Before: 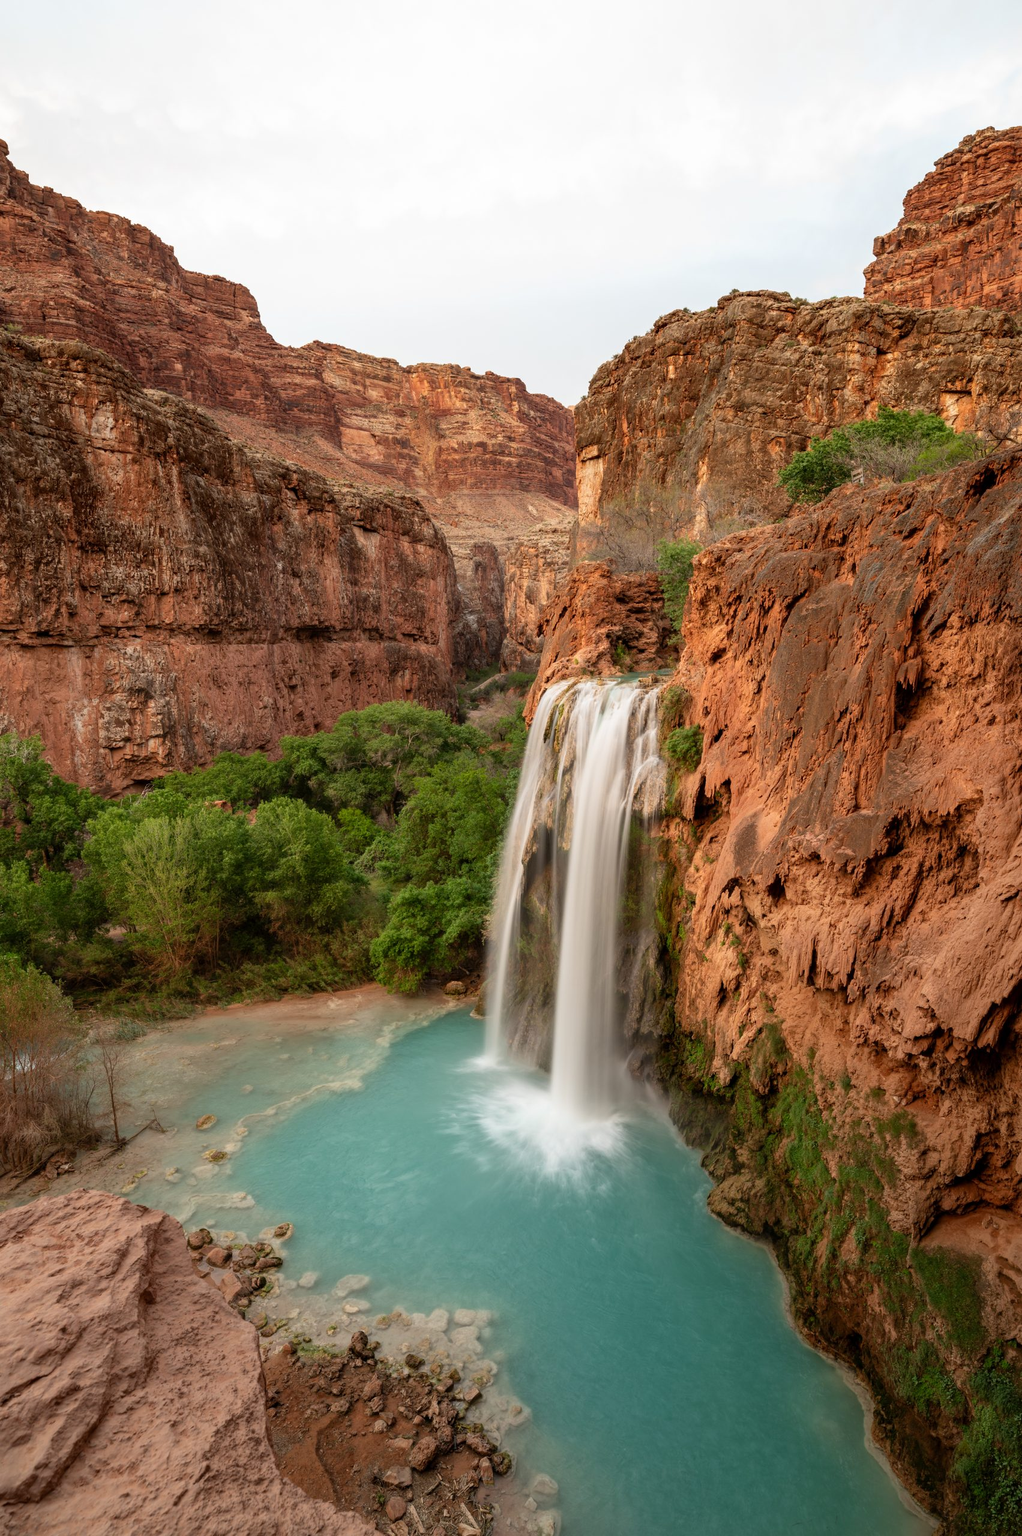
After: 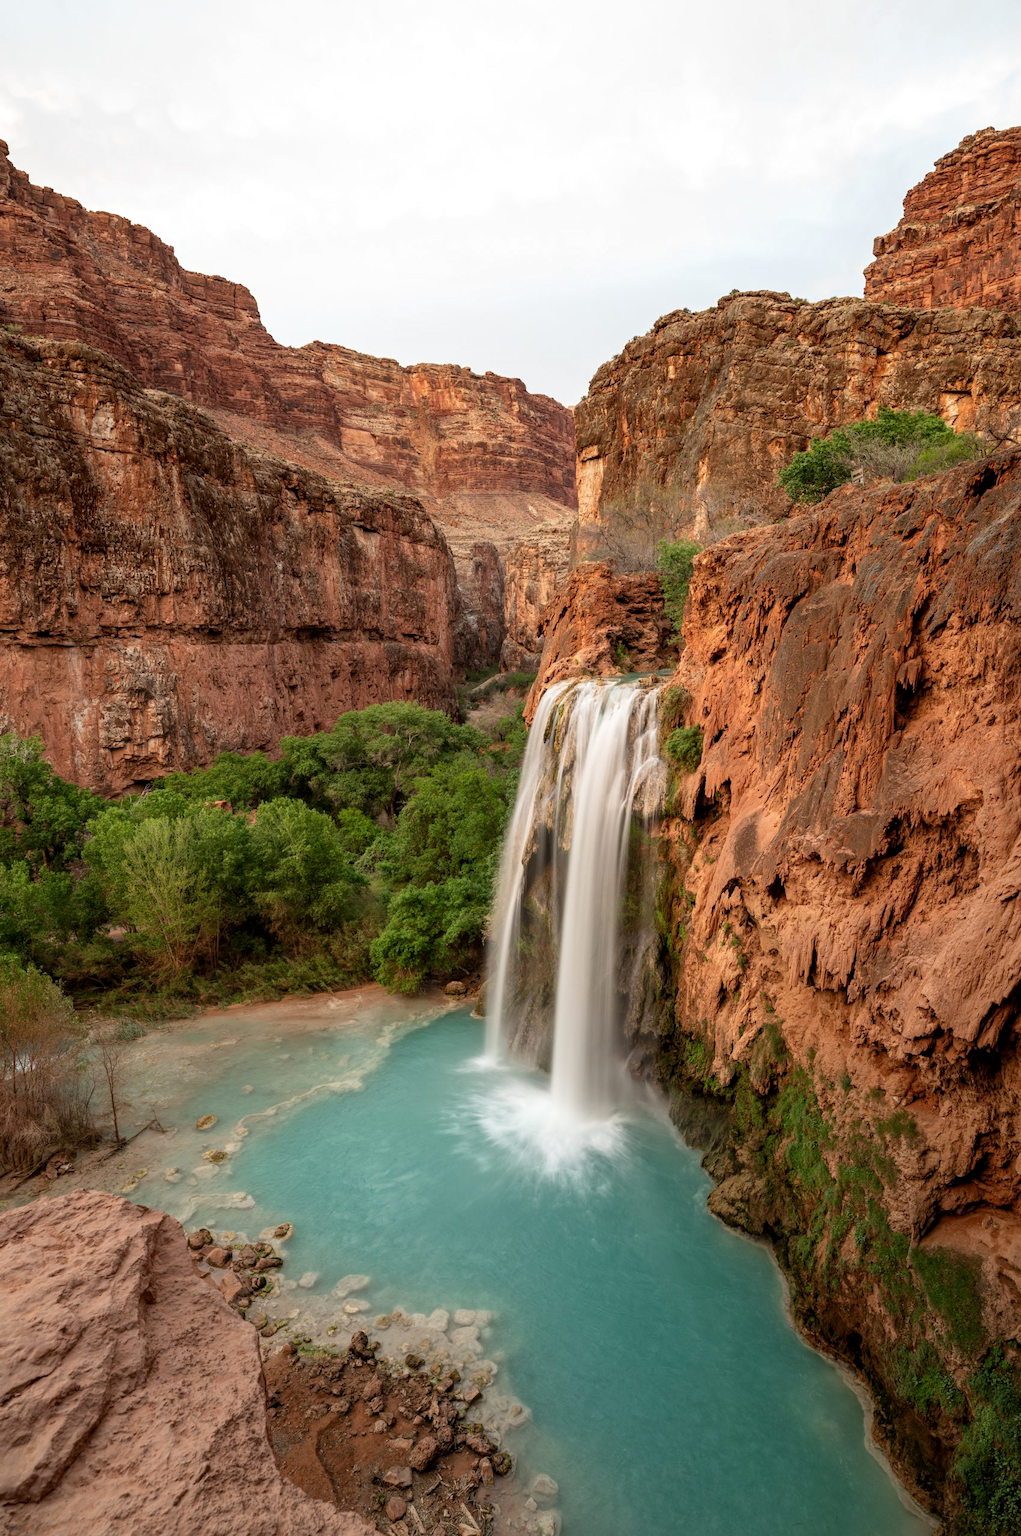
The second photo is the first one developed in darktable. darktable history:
local contrast: highlights 103%, shadows 99%, detail 119%, midtone range 0.2
